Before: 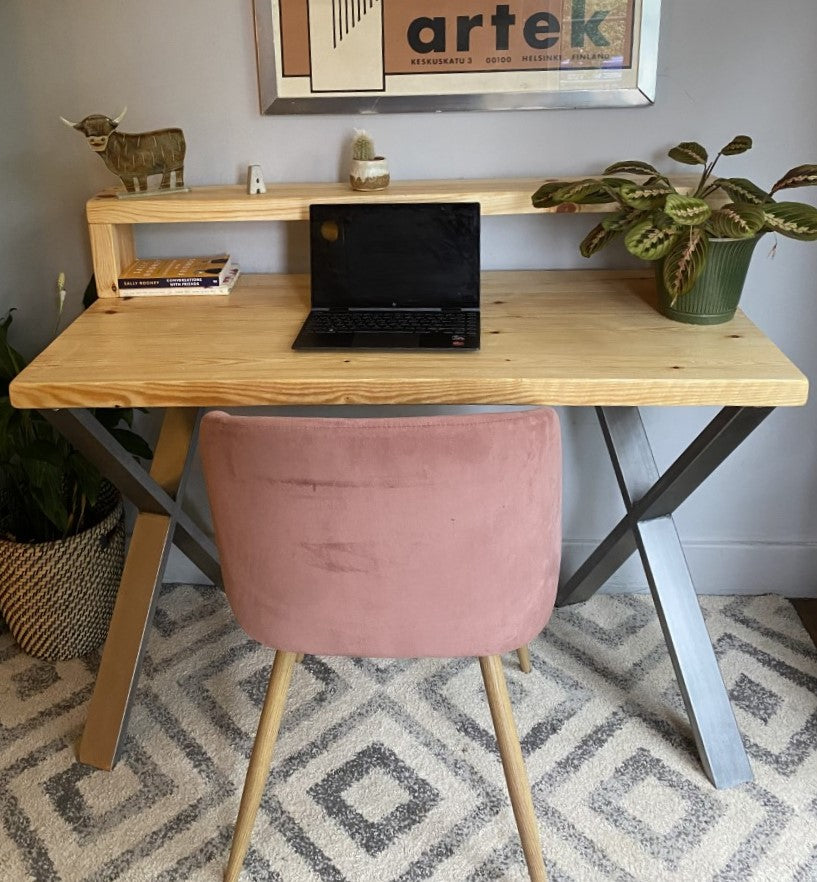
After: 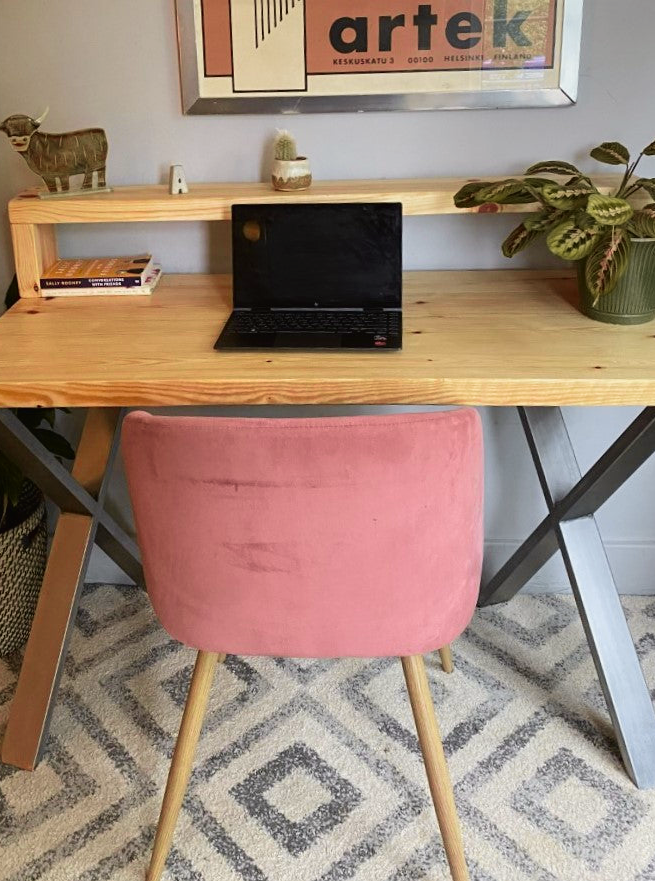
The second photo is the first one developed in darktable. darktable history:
crop and rotate: left 9.597%, right 10.195%
velvia: on, module defaults
tone curve: curves: ch0 [(0, 0.013) (0.036, 0.035) (0.274, 0.288) (0.504, 0.536) (0.844, 0.84) (1, 0.97)]; ch1 [(0, 0) (0.389, 0.403) (0.462, 0.48) (0.499, 0.5) (0.524, 0.529) (0.567, 0.603) (0.626, 0.651) (0.749, 0.781) (1, 1)]; ch2 [(0, 0) (0.464, 0.478) (0.5, 0.501) (0.533, 0.539) (0.599, 0.6) (0.704, 0.732) (1, 1)], color space Lab, independent channels, preserve colors none
